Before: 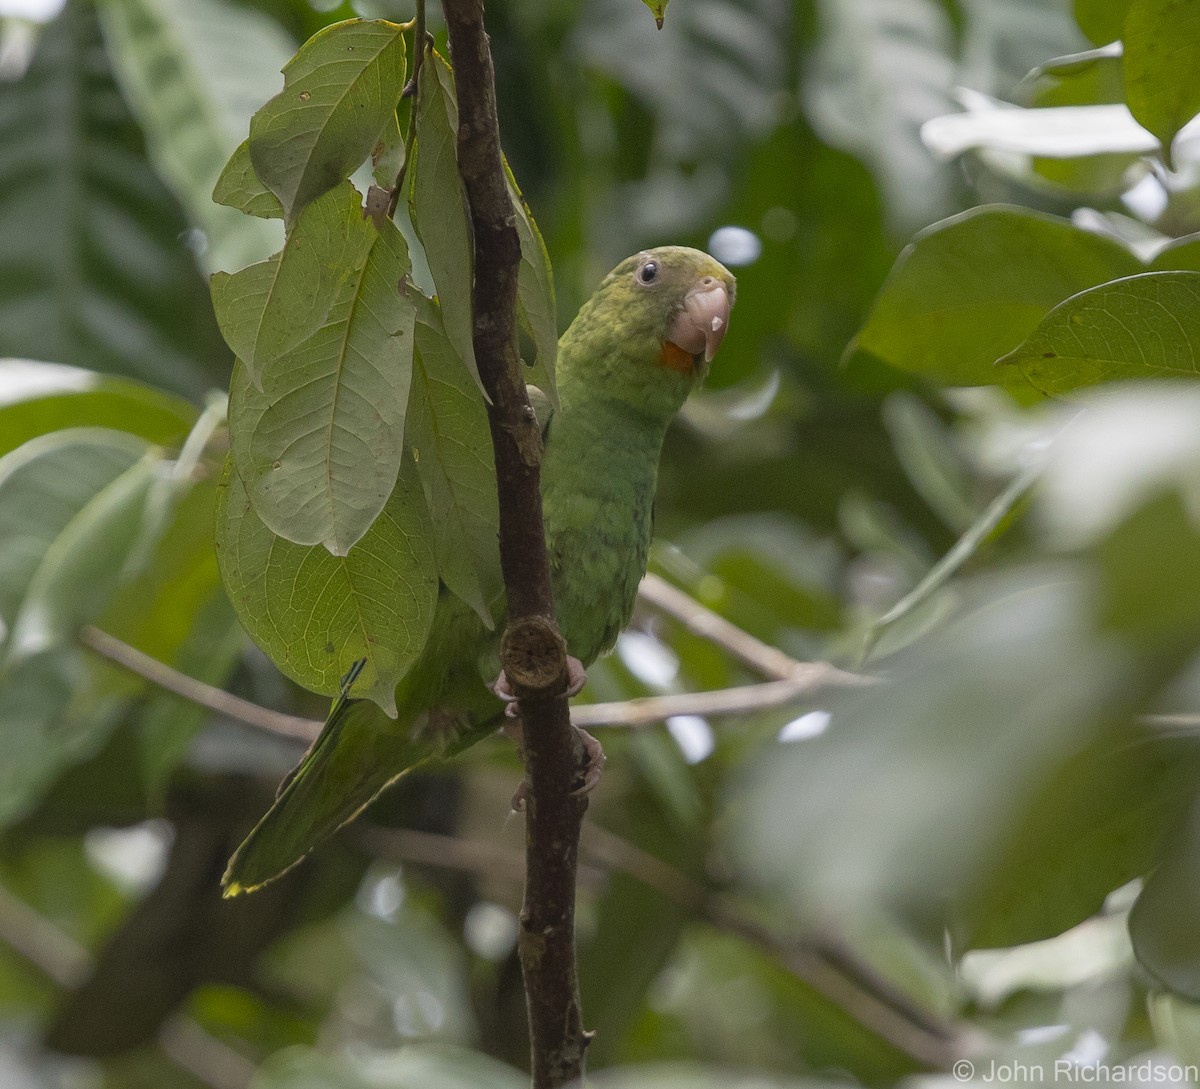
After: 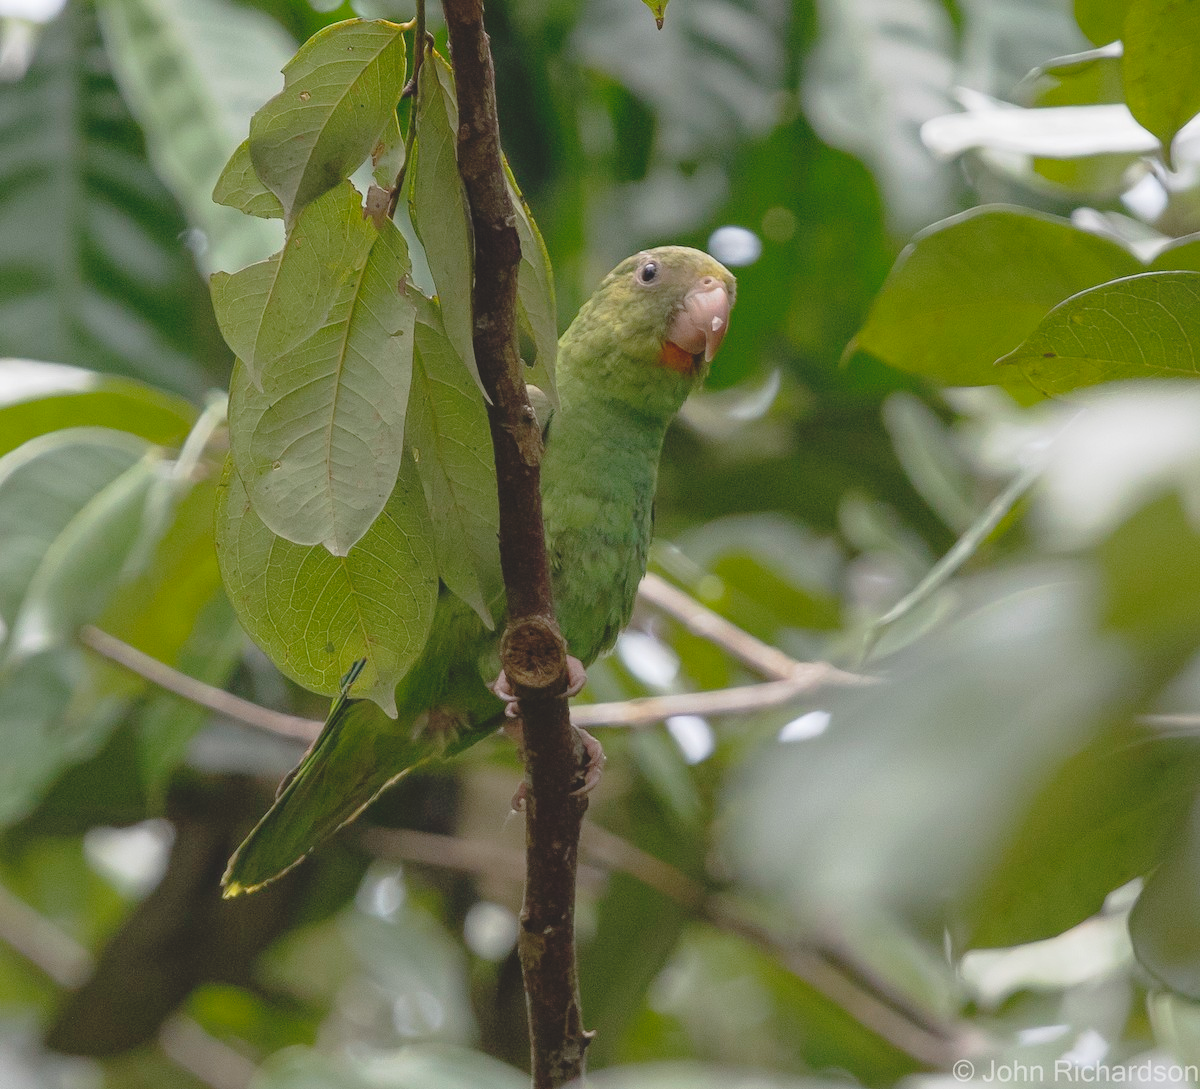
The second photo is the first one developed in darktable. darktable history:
white balance: emerald 1
tone curve: curves: ch0 [(0, 0) (0.003, 0.132) (0.011, 0.13) (0.025, 0.134) (0.044, 0.138) (0.069, 0.154) (0.1, 0.17) (0.136, 0.198) (0.177, 0.25) (0.224, 0.308) (0.277, 0.371) (0.335, 0.432) (0.399, 0.491) (0.468, 0.55) (0.543, 0.612) (0.623, 0.679) (0.709, 0.766) (0.801, 0.842) (0.898, 0.912) (1, 1)], preserve colors none
